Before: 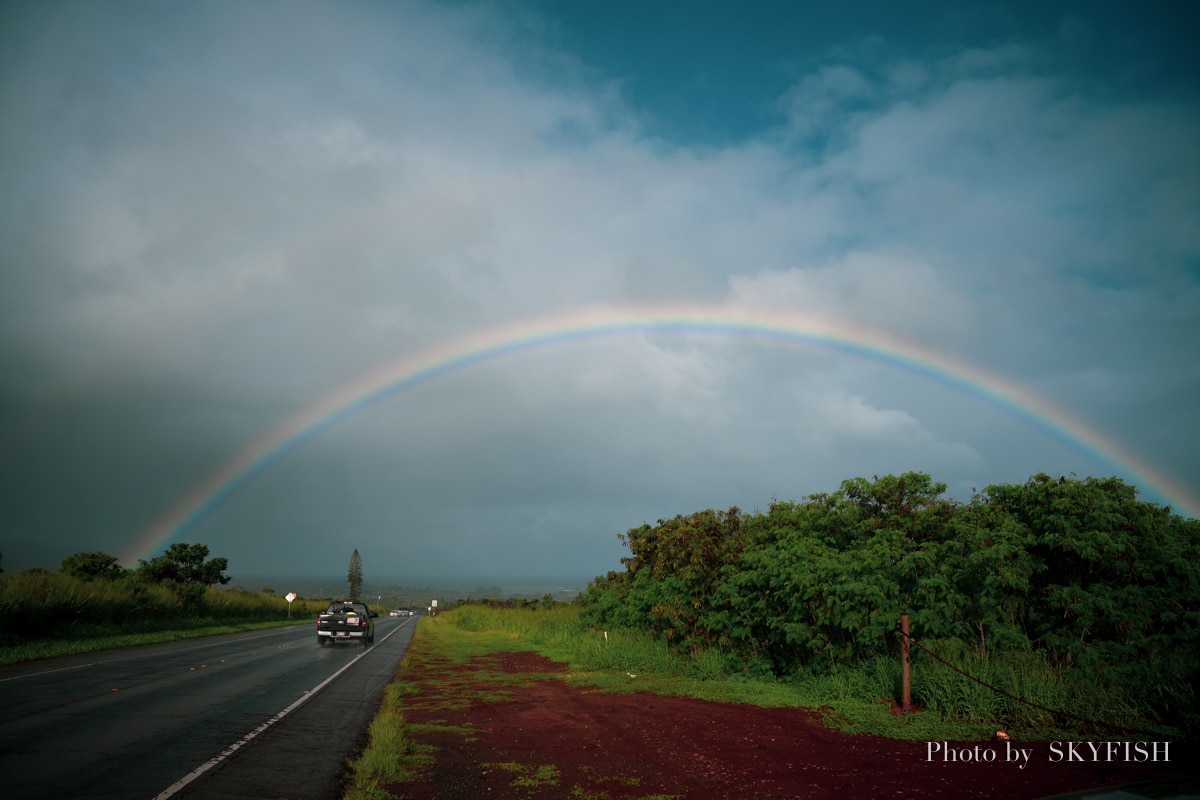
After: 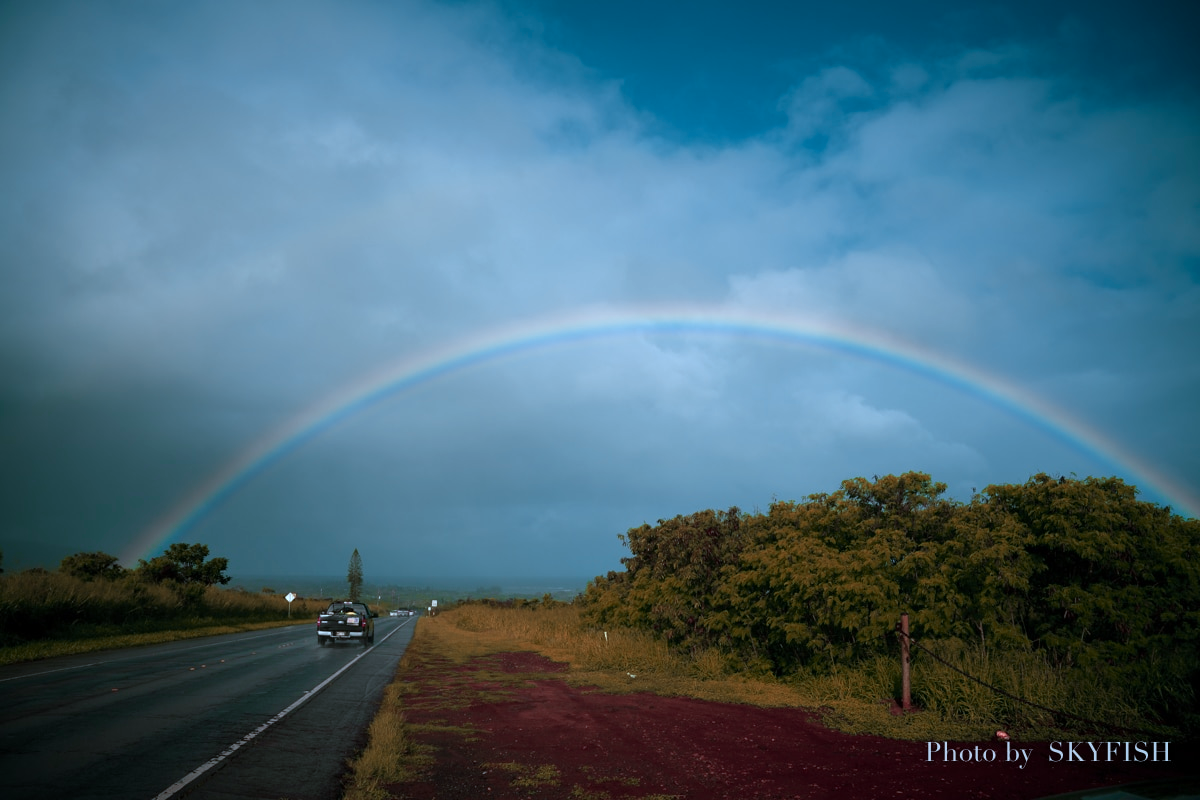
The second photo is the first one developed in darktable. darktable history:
color correction: highlights a* -9.45, highlights b* -22.86
color zones: curves: ch0 [(0.006, 0.385) (0.143, 0.563) (0.243, 0.321) (0.352, 0.464) (0.516, 0.456) (0.625, 0.5) (0.75, 0.5) (0.875, 0.5)]; ch1 [(0, 0.5) (0.134, 0.504) (0.246, 0.463) (0.421, 0.515) (0.5, 0.56) (0.625, 0.5) (0.75, 0.5) (0.875, 0.5)]; ch2 [(0, 0.5) (0.131, 0.426) (0.307, 0.289) (0.38, 0.188) (0.513, 0.216) (0.625, 0.548) (0.75, 0.468) (0.838, 0.396) (0.971, 0.311)], mix 27.75%
